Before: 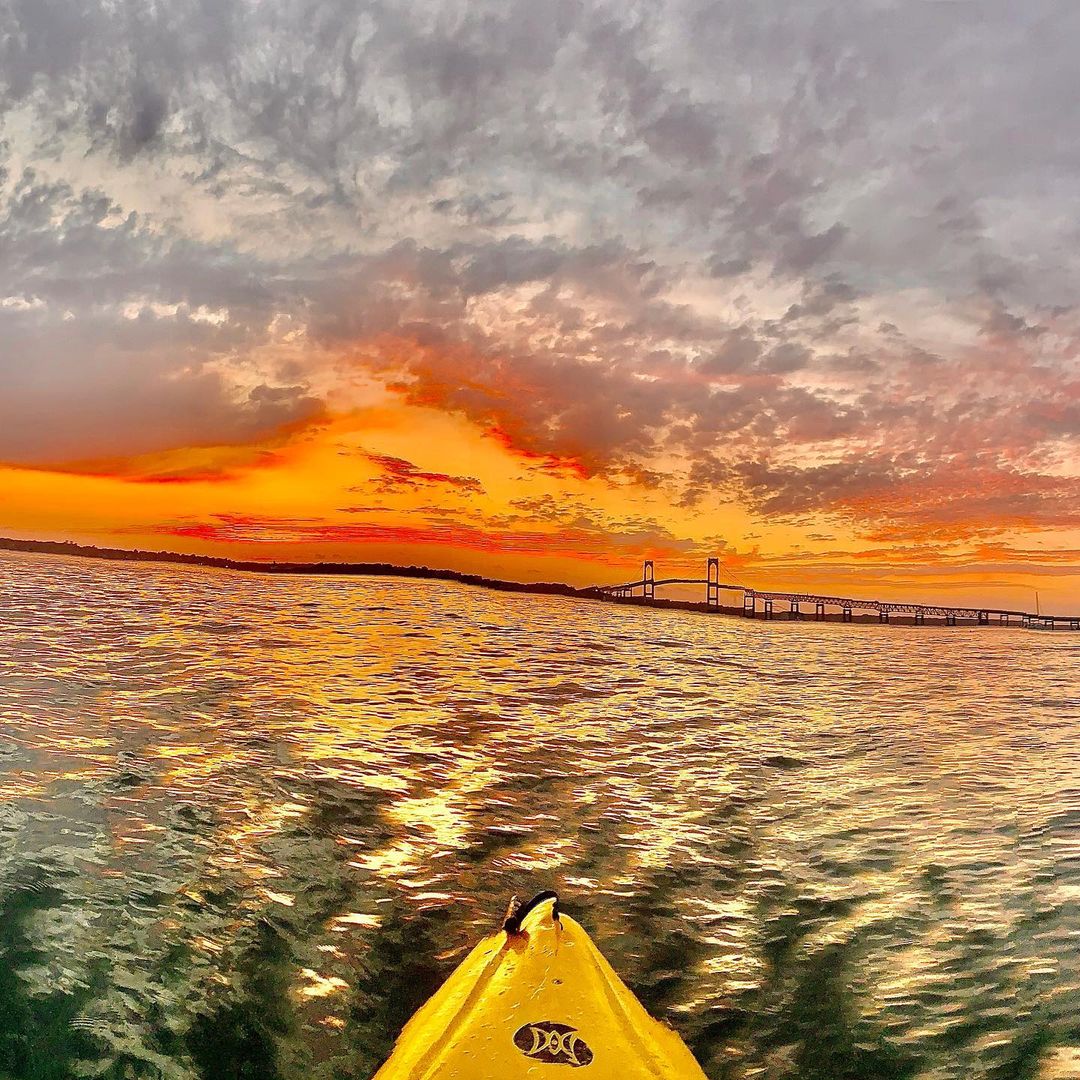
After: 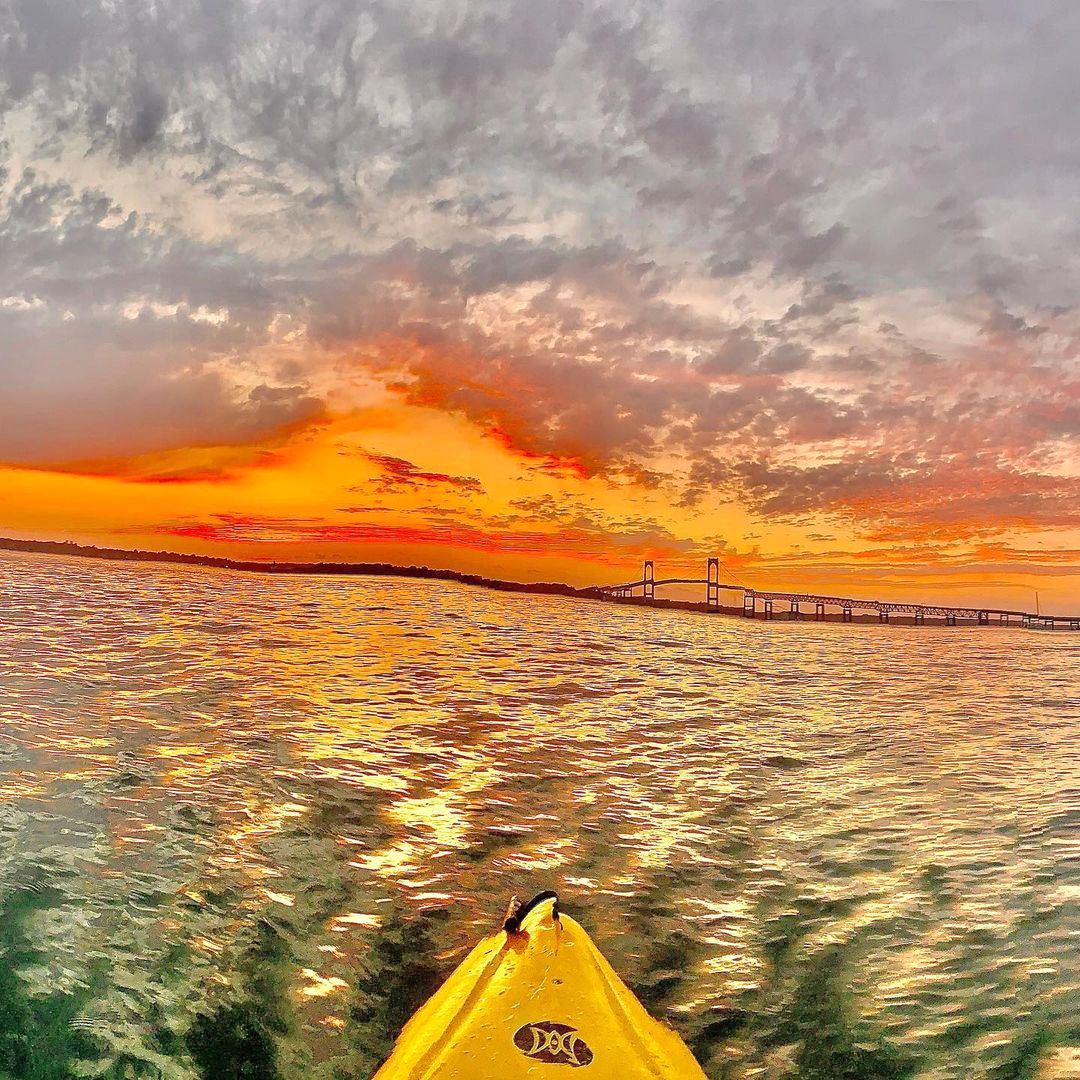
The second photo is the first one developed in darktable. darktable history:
tone equalizer: -7 EV 0.159 EV, -6 EV 0.597 EV, -5 EV 1.15 EV, -4 EV 1.33 EV, -3 EV 1.15 EV, -2 EV 0.6 EV, -1 EV 0.147 EV
